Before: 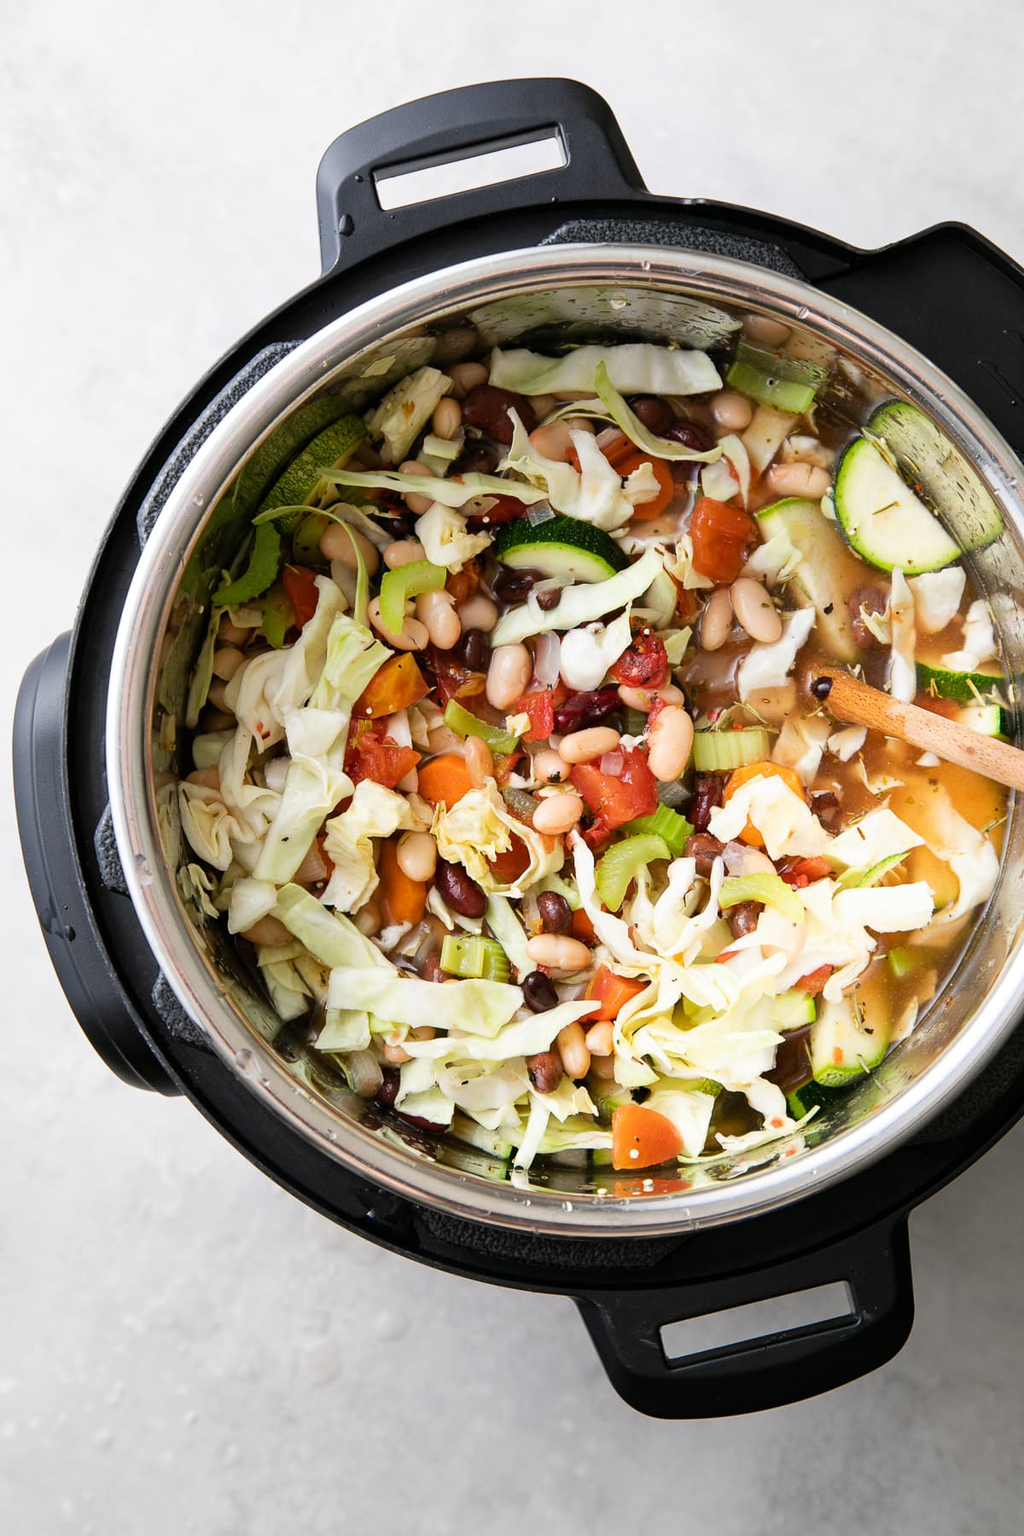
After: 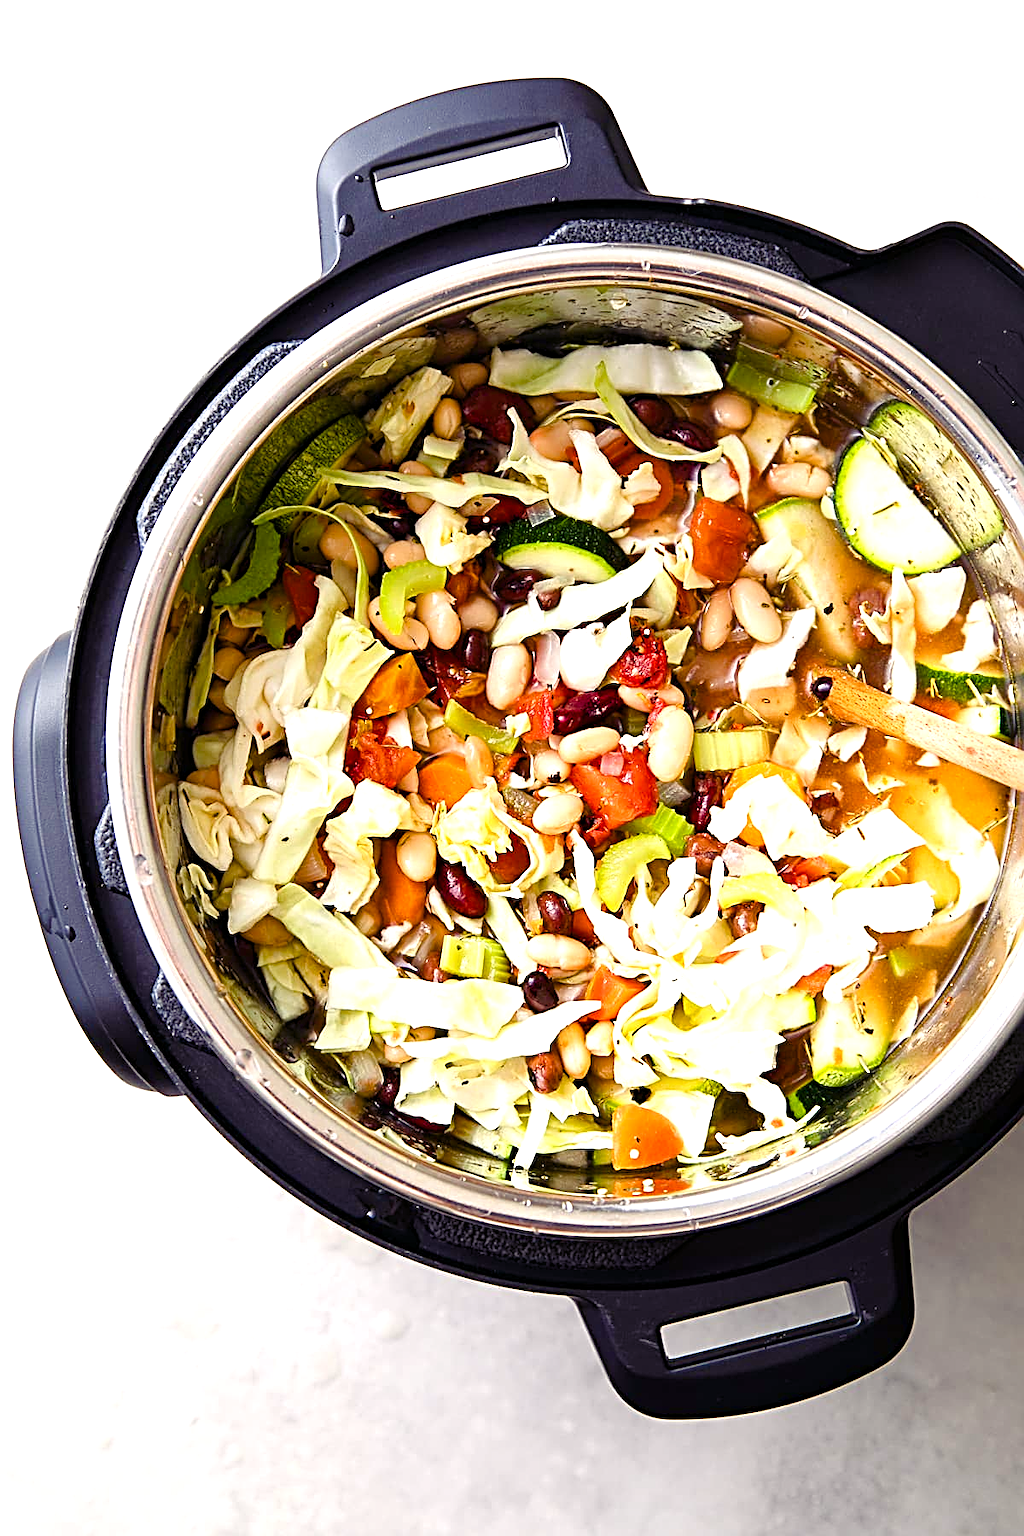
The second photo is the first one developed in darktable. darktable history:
sharpen: radius 3.049, amount 0.772
exposure: exposure 0.667 EV, compensate highlight preservation false
color balance rgb: shadows lift › luminance -21.769%, shadows lift › chroma 8.851%, shadows lift › hue 284.19°, highlights gain › chroma 0.797%, highlights gain › hue 55.58°, perceptual saturation grading › global saturation 24.502%, perceptual saturation grading › highlights -24.219%, perceptual saturation grading › mid-tones 24.541%, perceptual saturation grading › shadows 40.227%, global vibrance 20%
